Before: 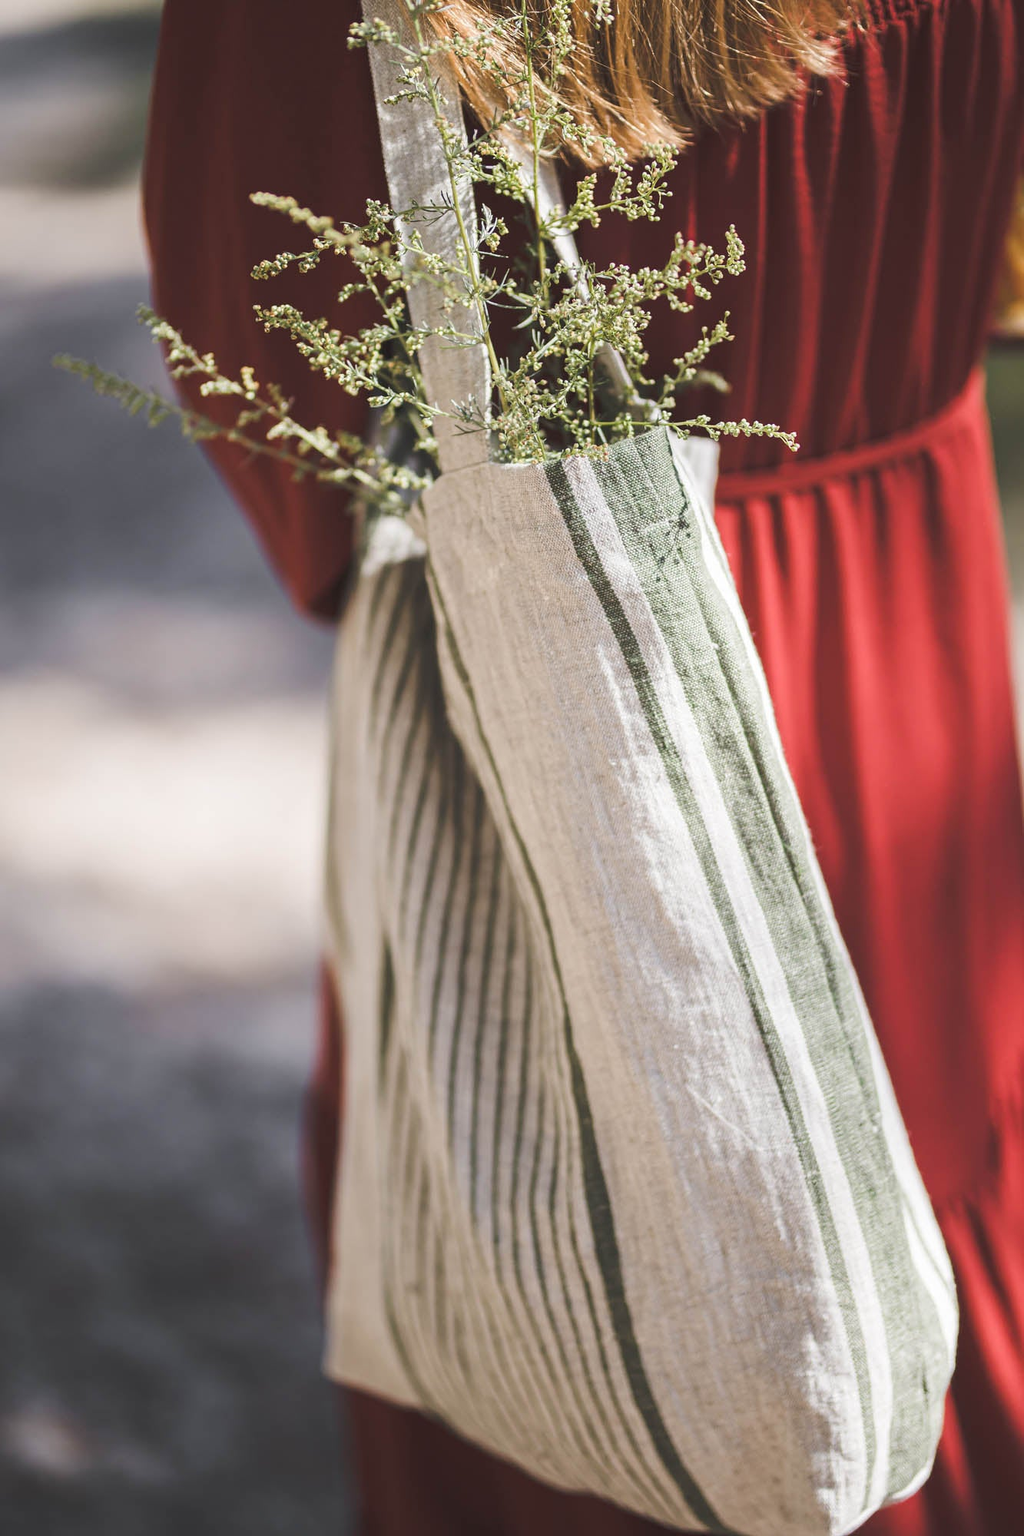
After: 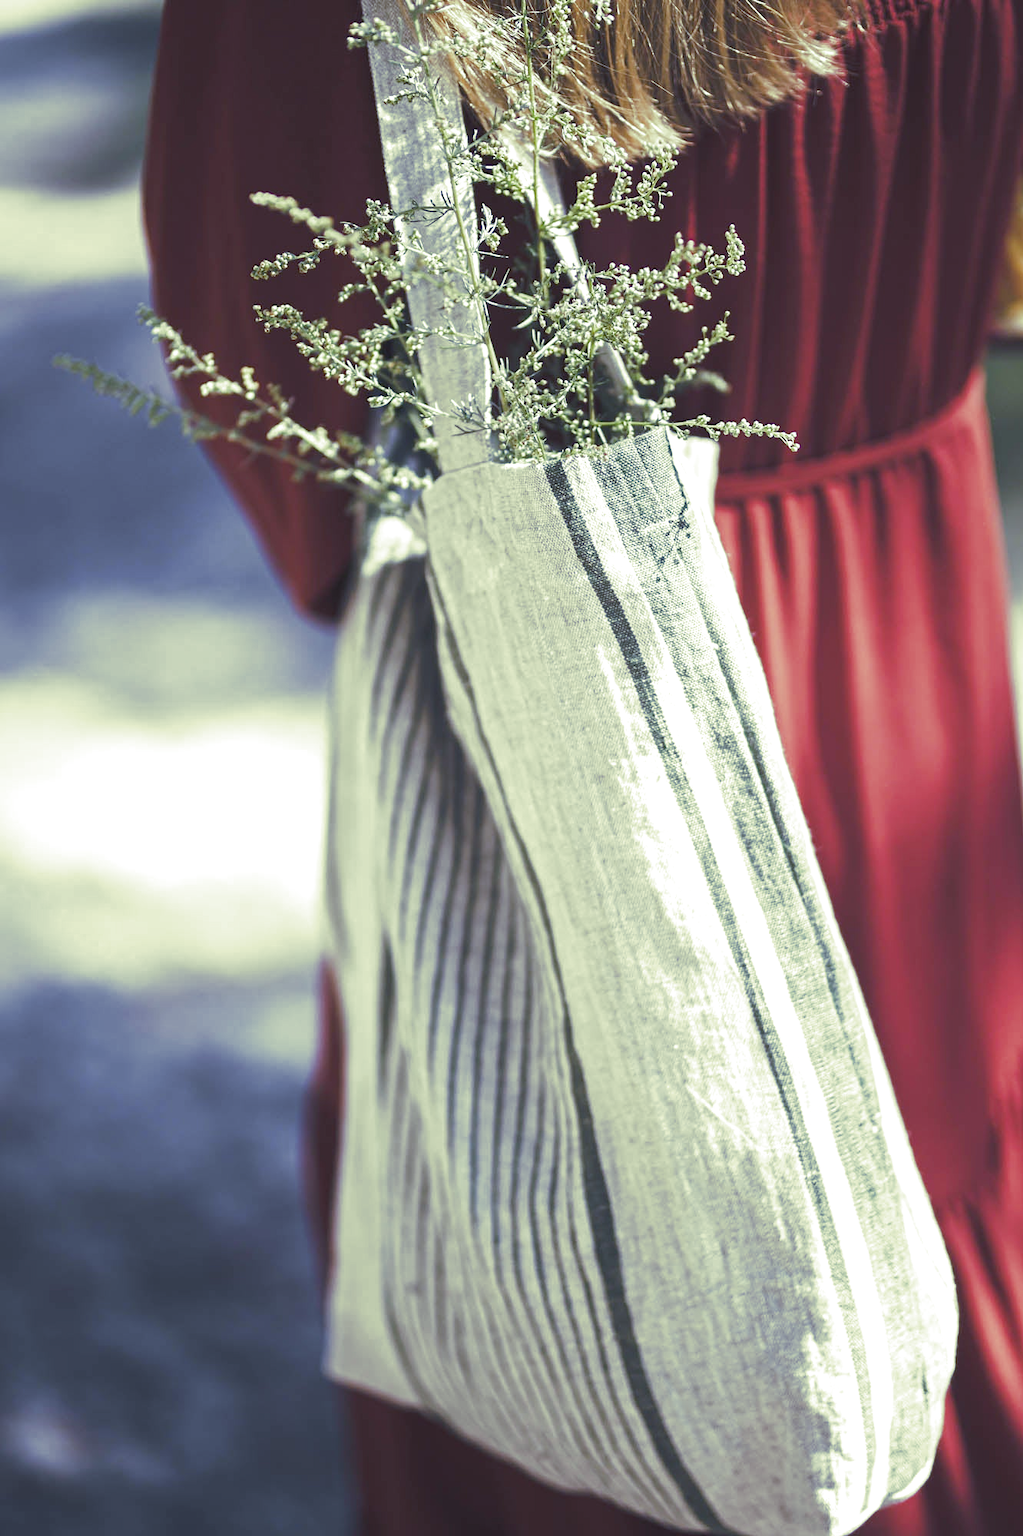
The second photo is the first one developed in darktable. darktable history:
split-toning: shadows › hue 290.82°, shadows › saturation 0.34, highlights › saturation 0.38, balance 0, compress 50%
white balance: red 0.871, blue 1.249
exposure: exposure 0.217 EV, compensate highlight preservation false
